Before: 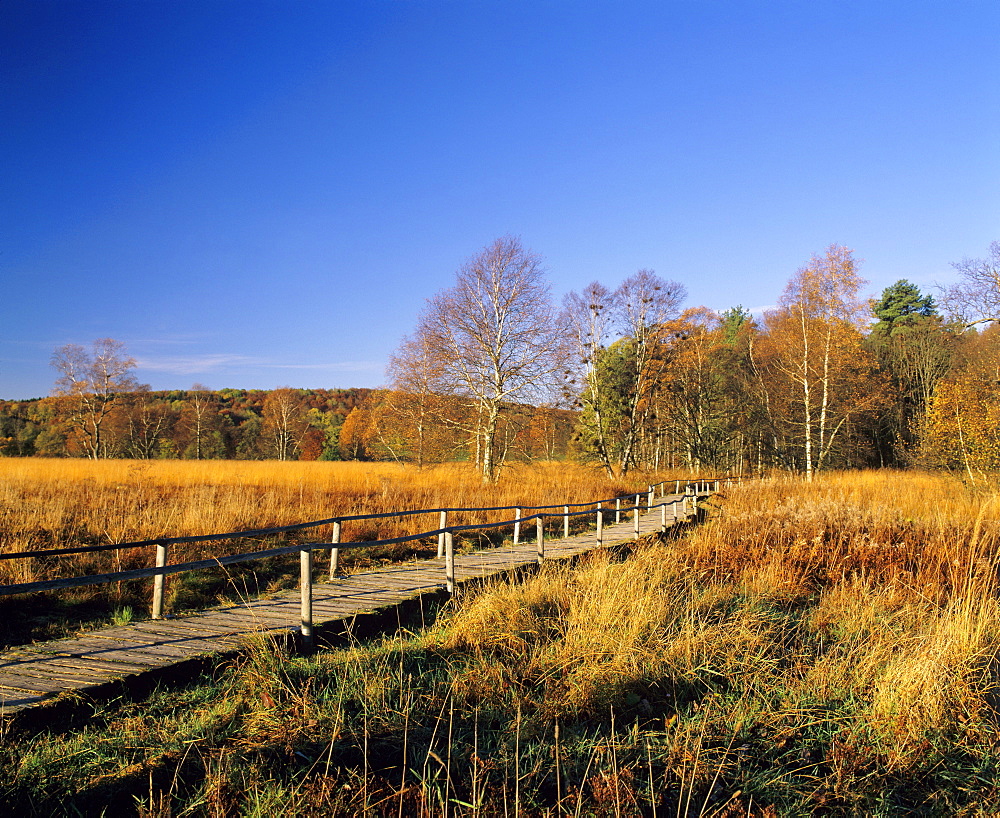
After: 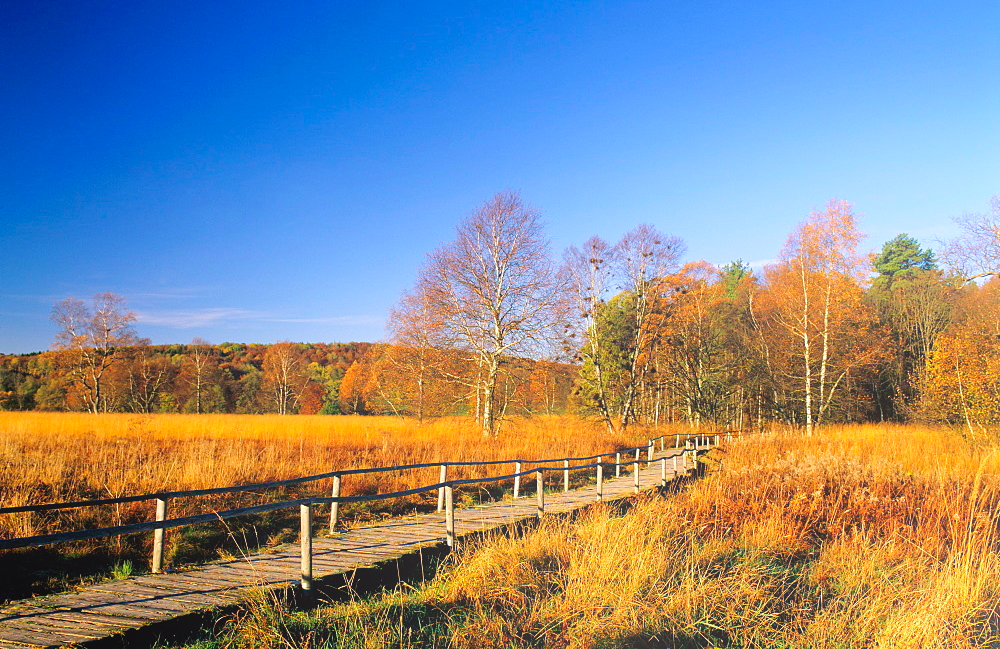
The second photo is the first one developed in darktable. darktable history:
bloom: on, module defaults
crop and rotate: top 5.667%, bottom 14.937%
